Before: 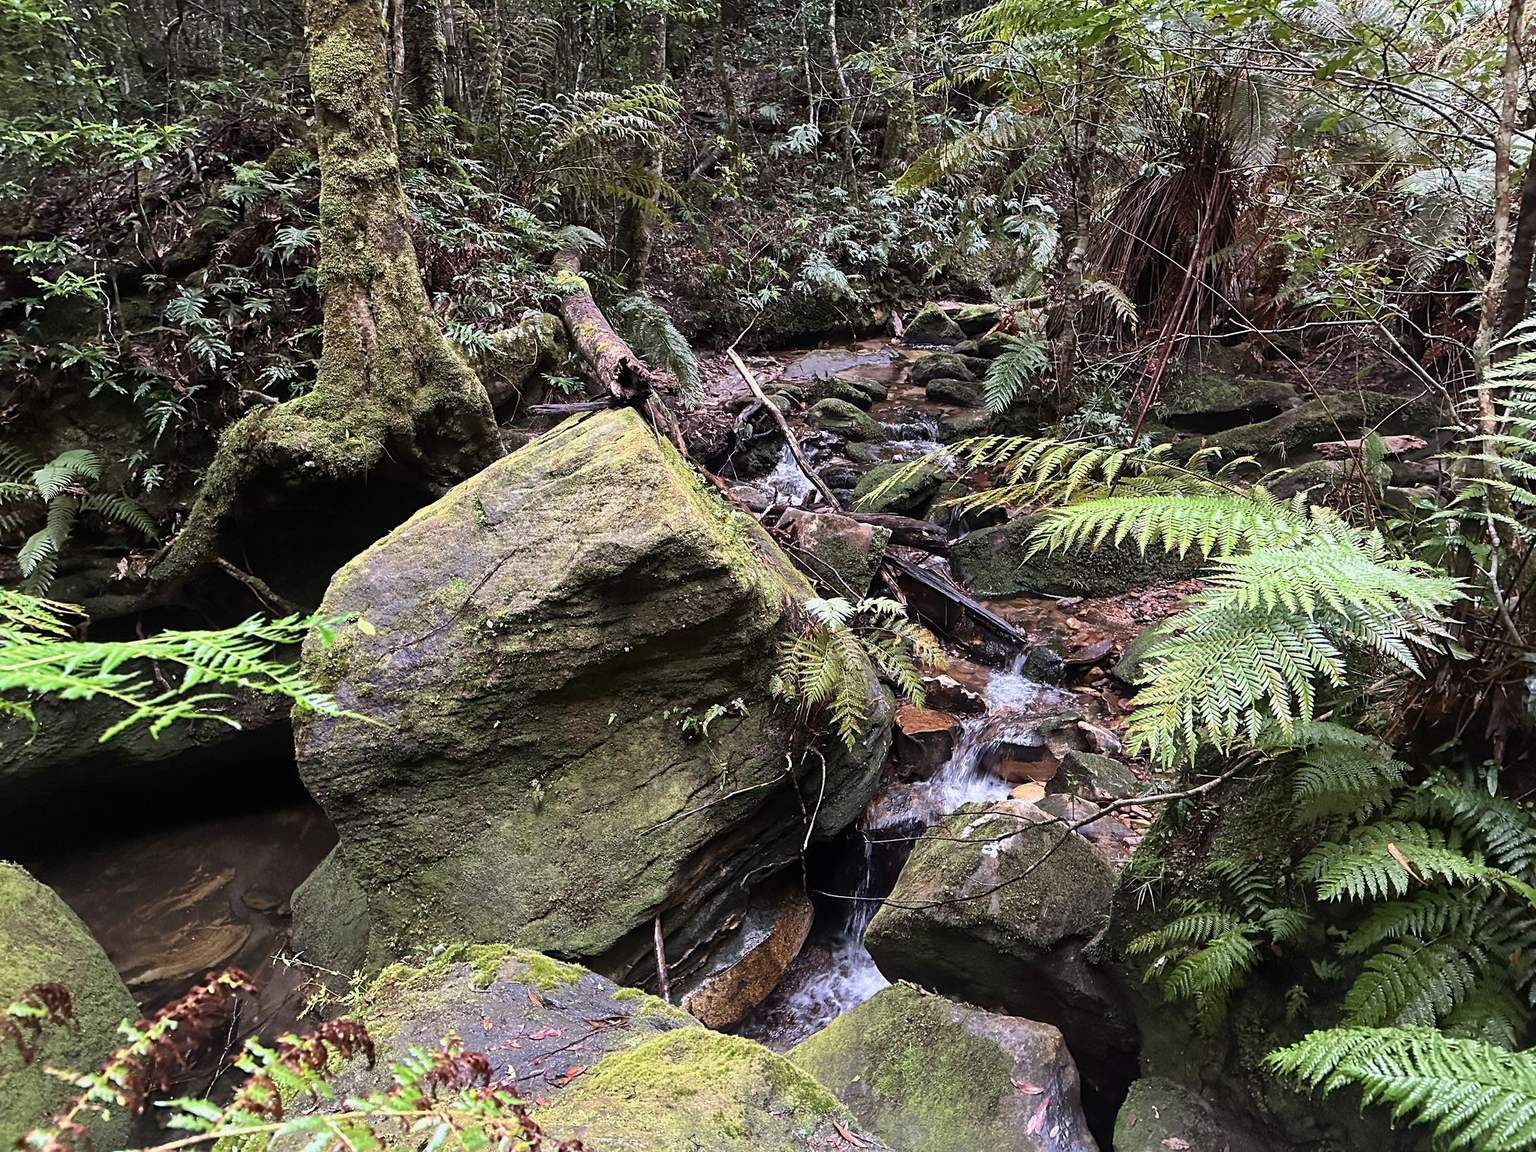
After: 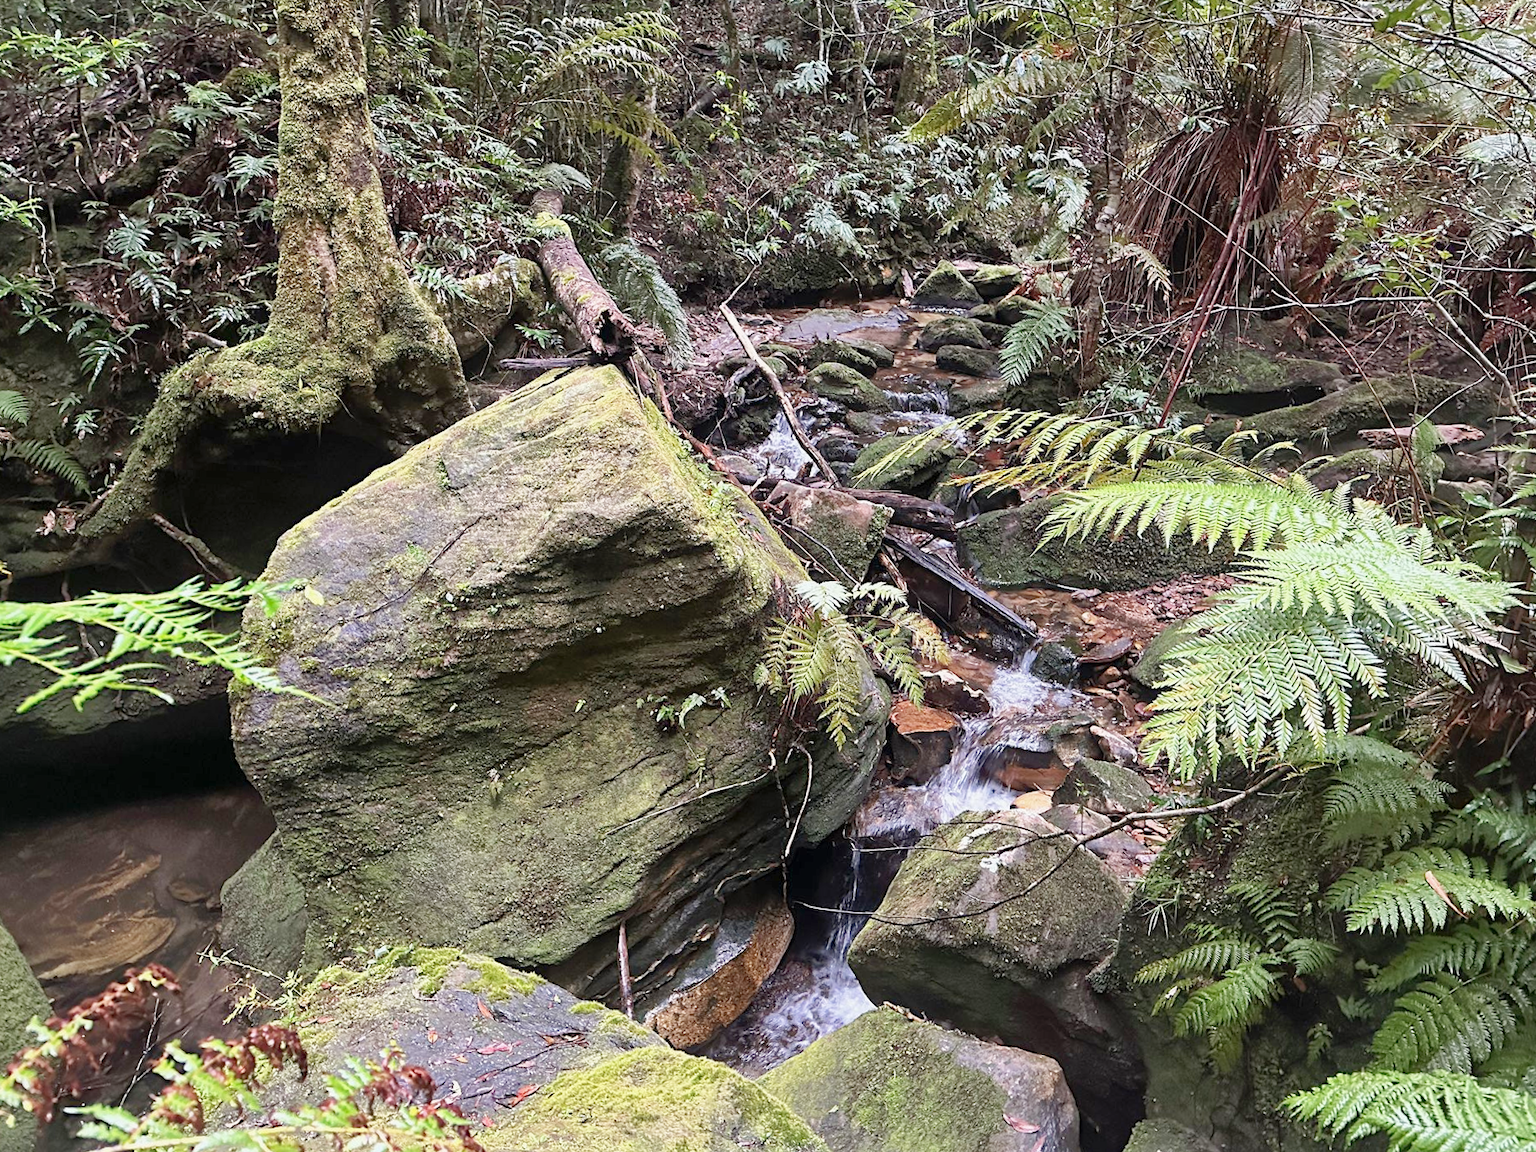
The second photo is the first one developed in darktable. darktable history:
shadows and highlights: on, module defaults
crop and rotate: angle -1.96°, left 3.097%, top 4.154%, right 1.586%, bottom 0.529%
base curve: curves: ch0 [(0, 0) (0.204, 0.334) (0.55, 0.733) (1, 1)], preserve colors none
